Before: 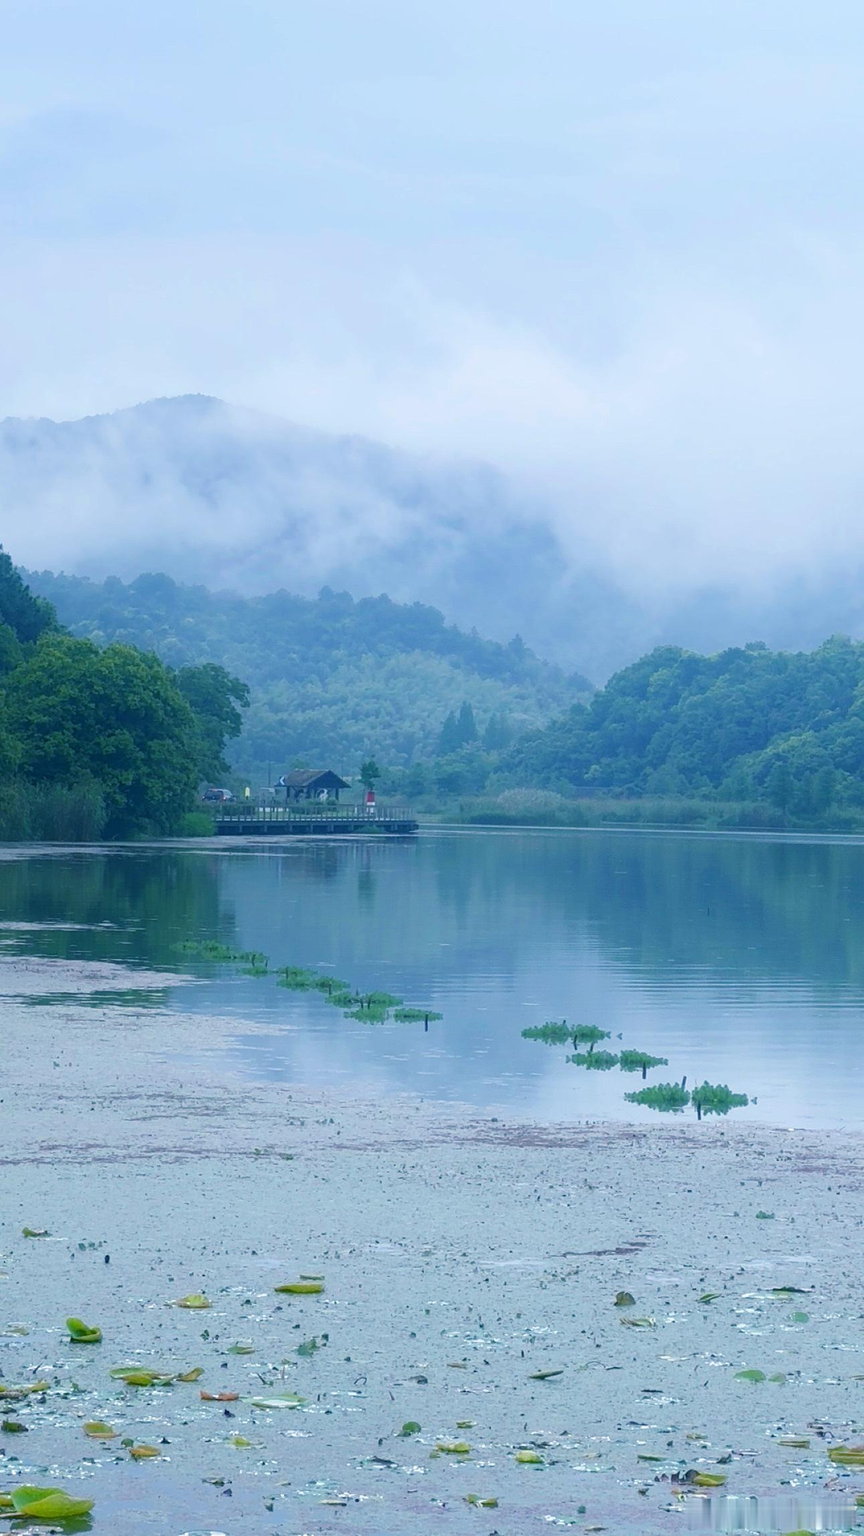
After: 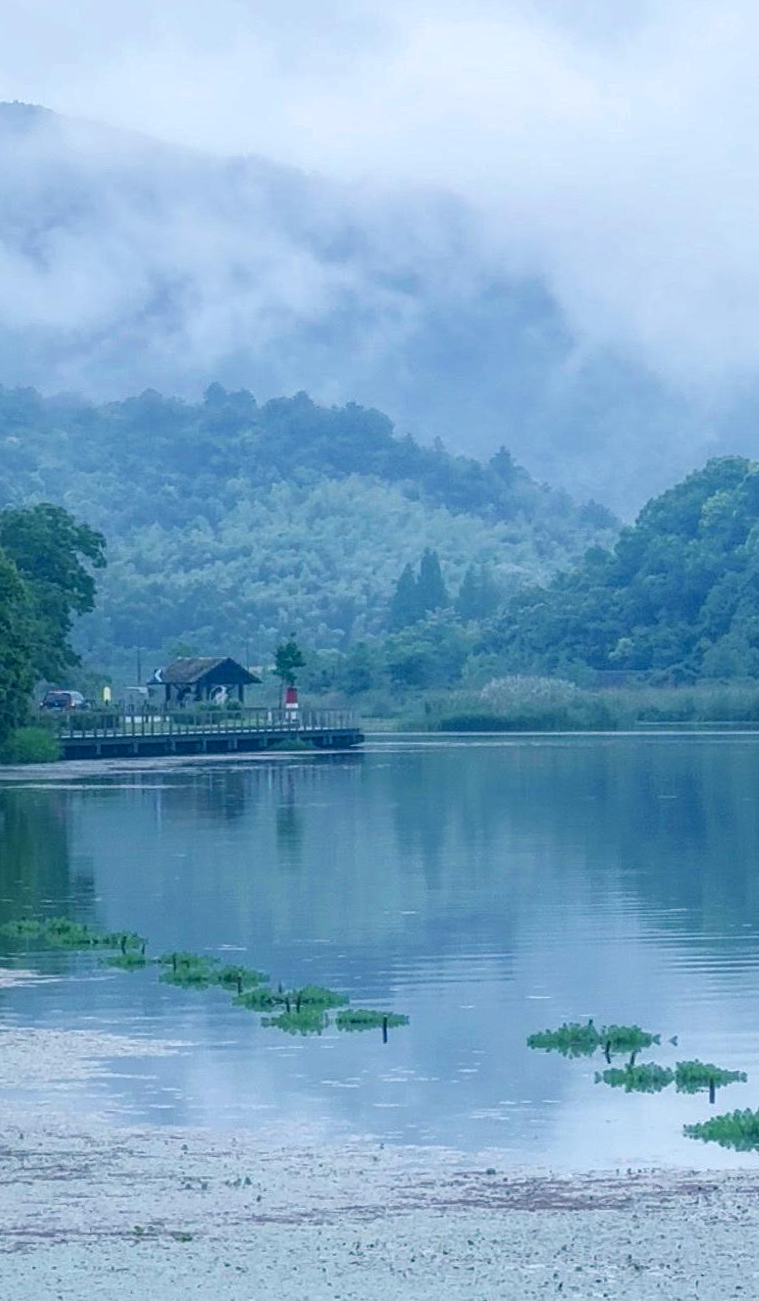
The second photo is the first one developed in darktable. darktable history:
local contrast: highlights 99%, shadows 86%, detail 160%, midtone range 0.2
rotate and perspective: rotation -1.77°, lens shift (horizontal) 0.004, automatic cropping off
crop and rotate: left 22.13%, top 22.054%, right 22.026%, bottom 22.102%
